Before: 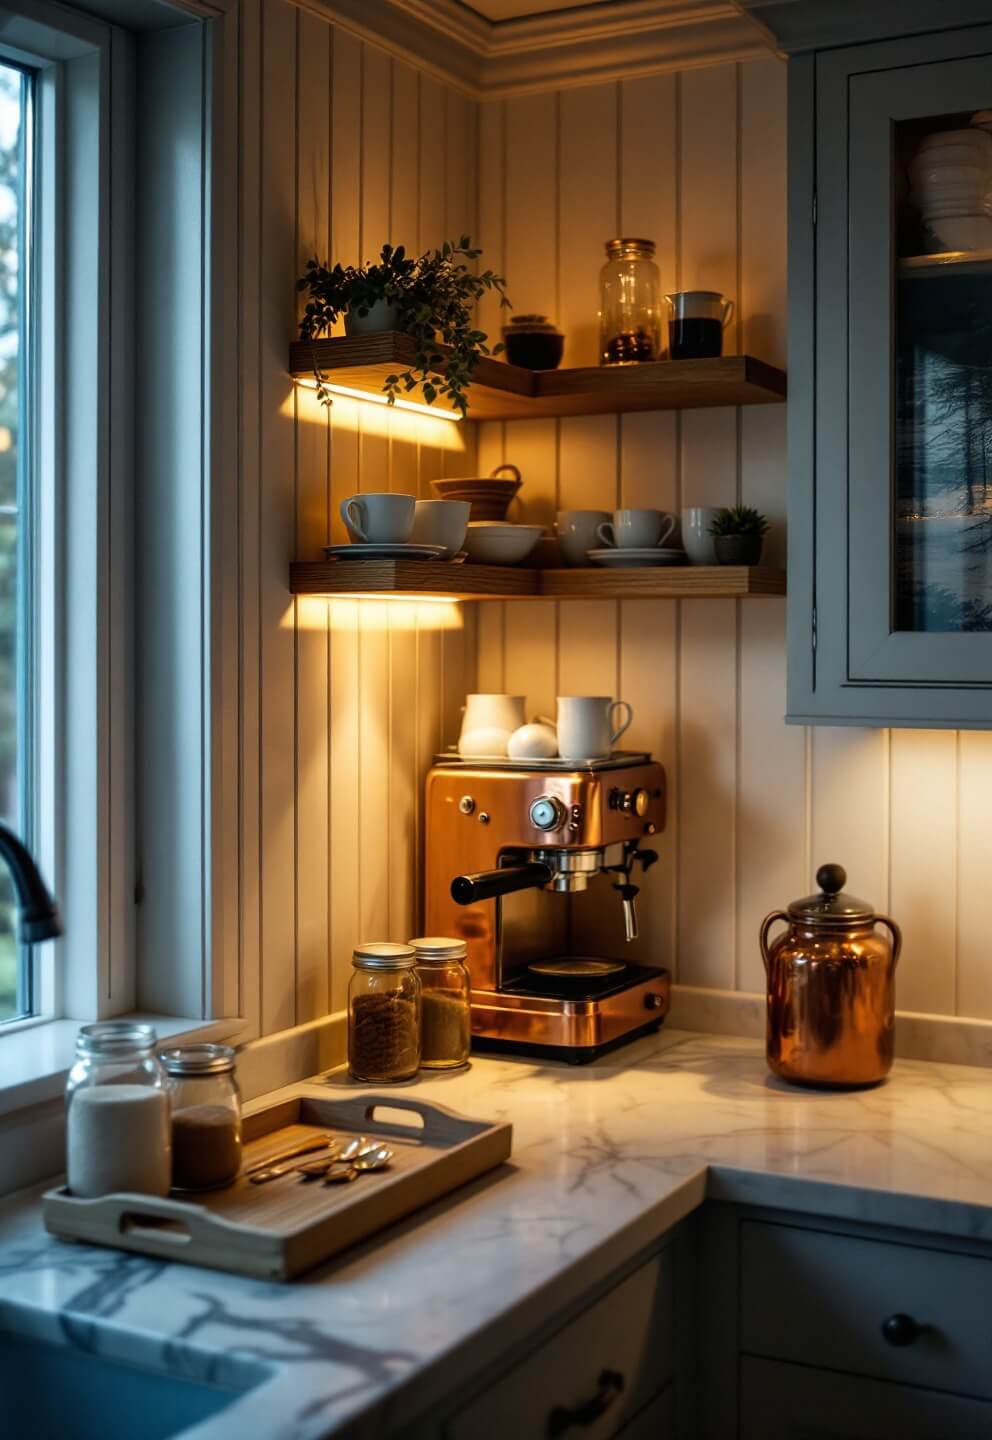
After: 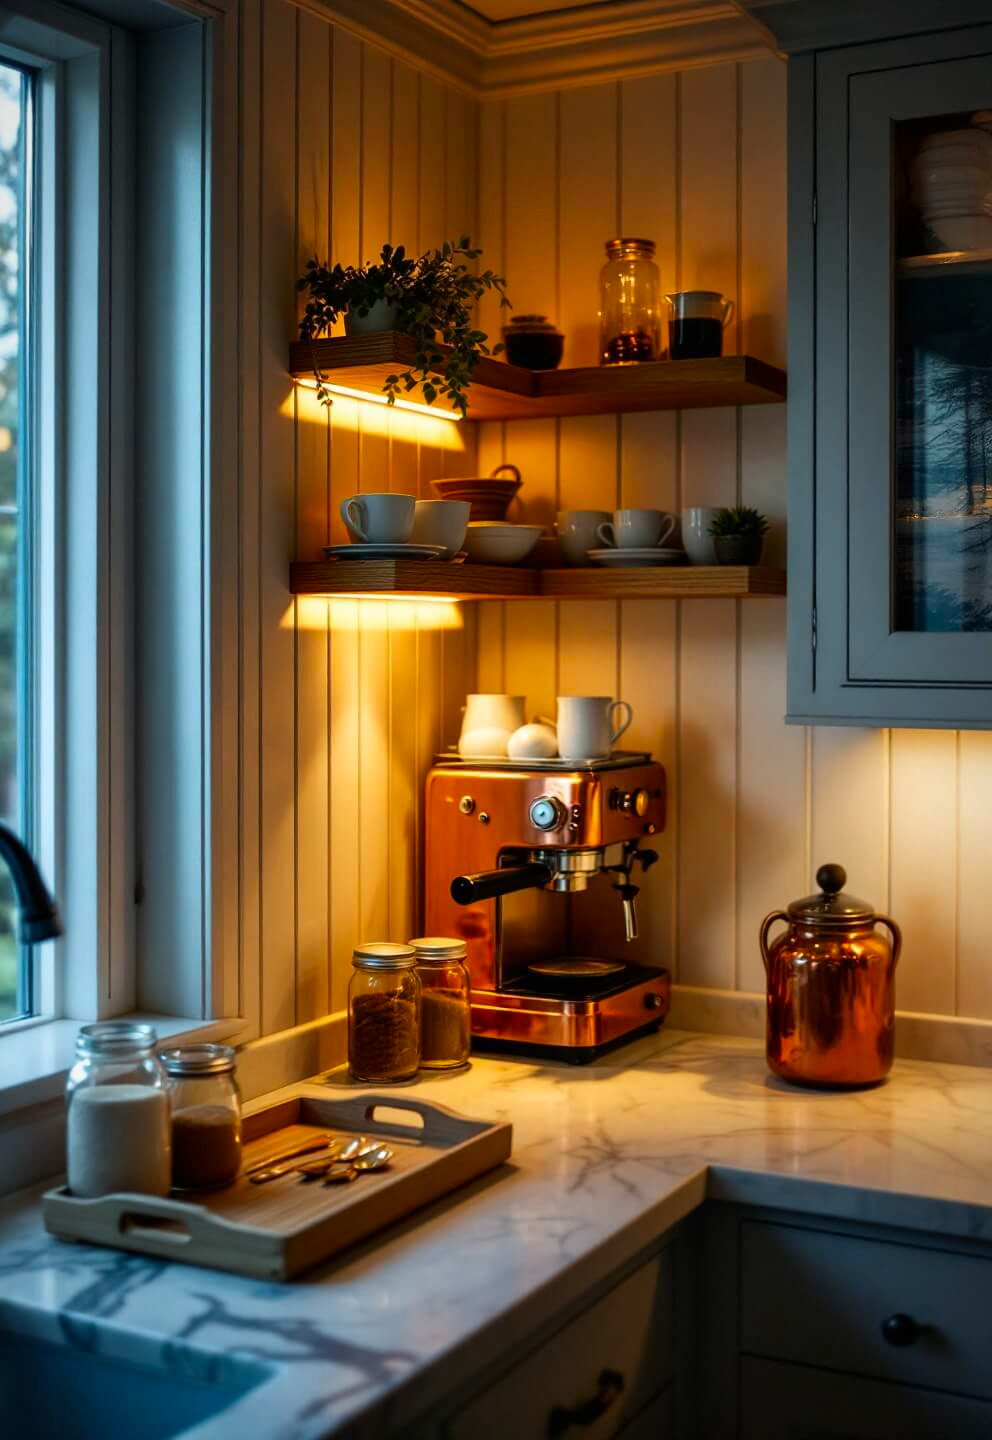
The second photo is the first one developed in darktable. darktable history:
contrast brightness saturation: brightness -0.026, saturation 0.361
vignetting: fall-off start 96.15%, fall-off radius 99.81%, width/height ratio 0.61, unbound false
